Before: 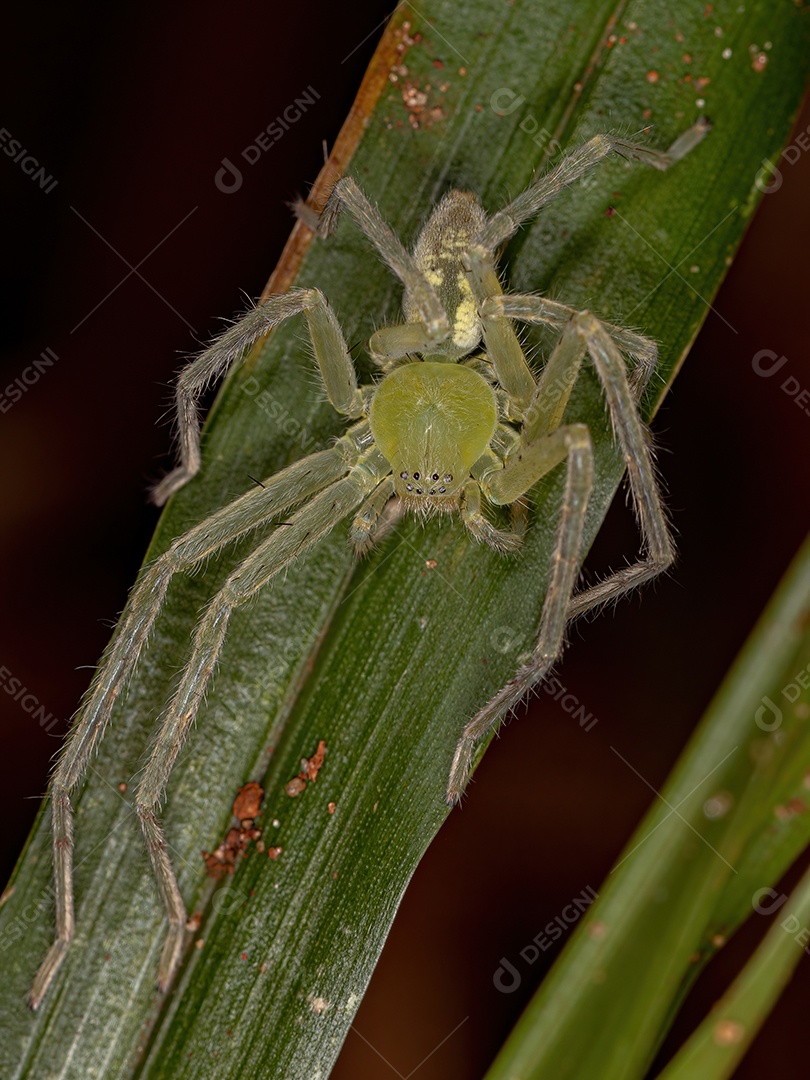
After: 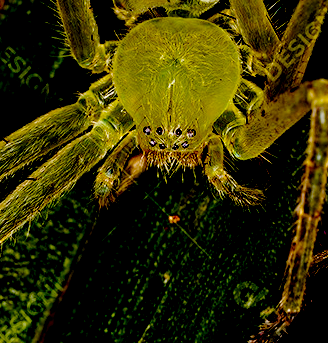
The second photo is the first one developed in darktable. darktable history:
exposure: black level correction 0.099, exposure -0.095 EV, compensate highlight preservation false
crop: left 31.791%, top 32.016%, right 27.675%, bottom 36.187%
color balance rgb: perceptual saturation grading › global saturation 20%, perceptual saturation grading › highlights -25.712%, perceptual saturation grading › shadows 24.873%, perceptual brilliance grading › global brilliance 1.299%, perceptual brilliance grading › highlights -3.612%, global vibrance 41.482%
base curve: curves: ch0 [(0, 0) (0.028, 0.03) (0.121, 0.232) (0.46, 0.748) (0.859, 0.968) (1, 1)], preserve colors none
